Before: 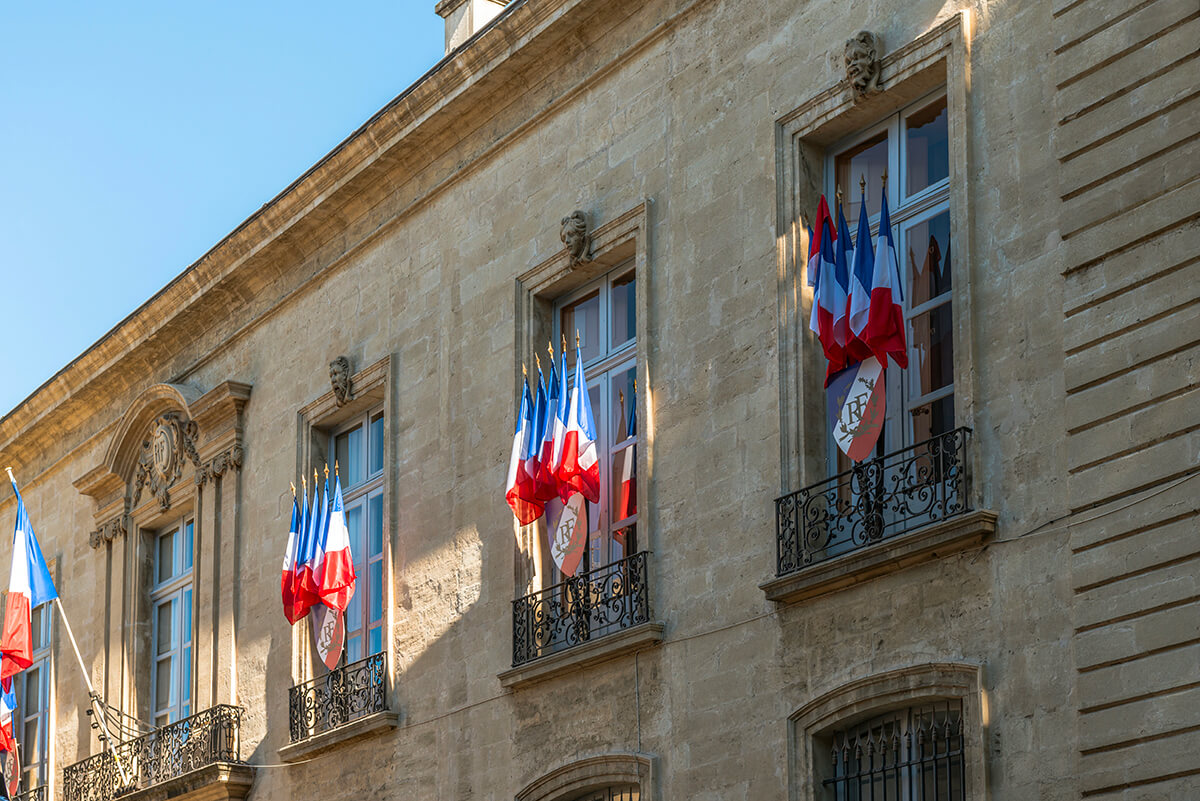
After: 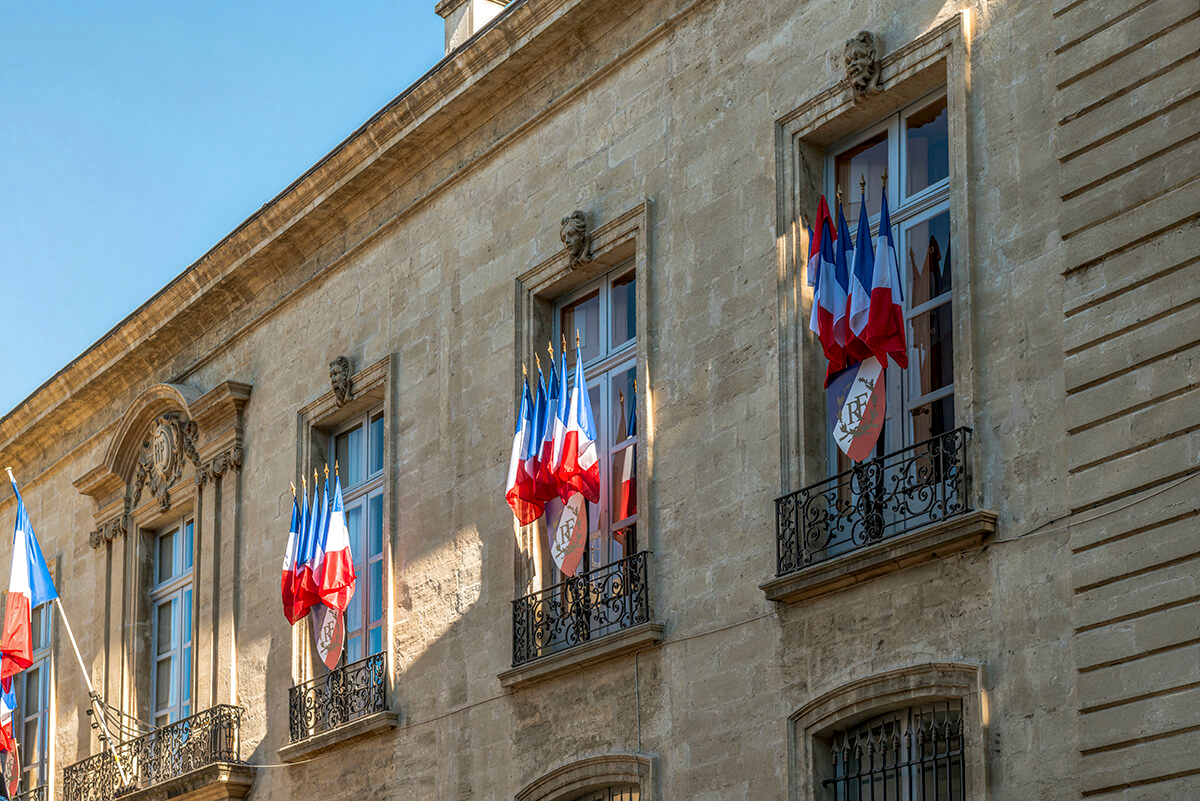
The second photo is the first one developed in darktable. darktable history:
local contrast: detail 130%
shadows and highlights: on, module defaults
